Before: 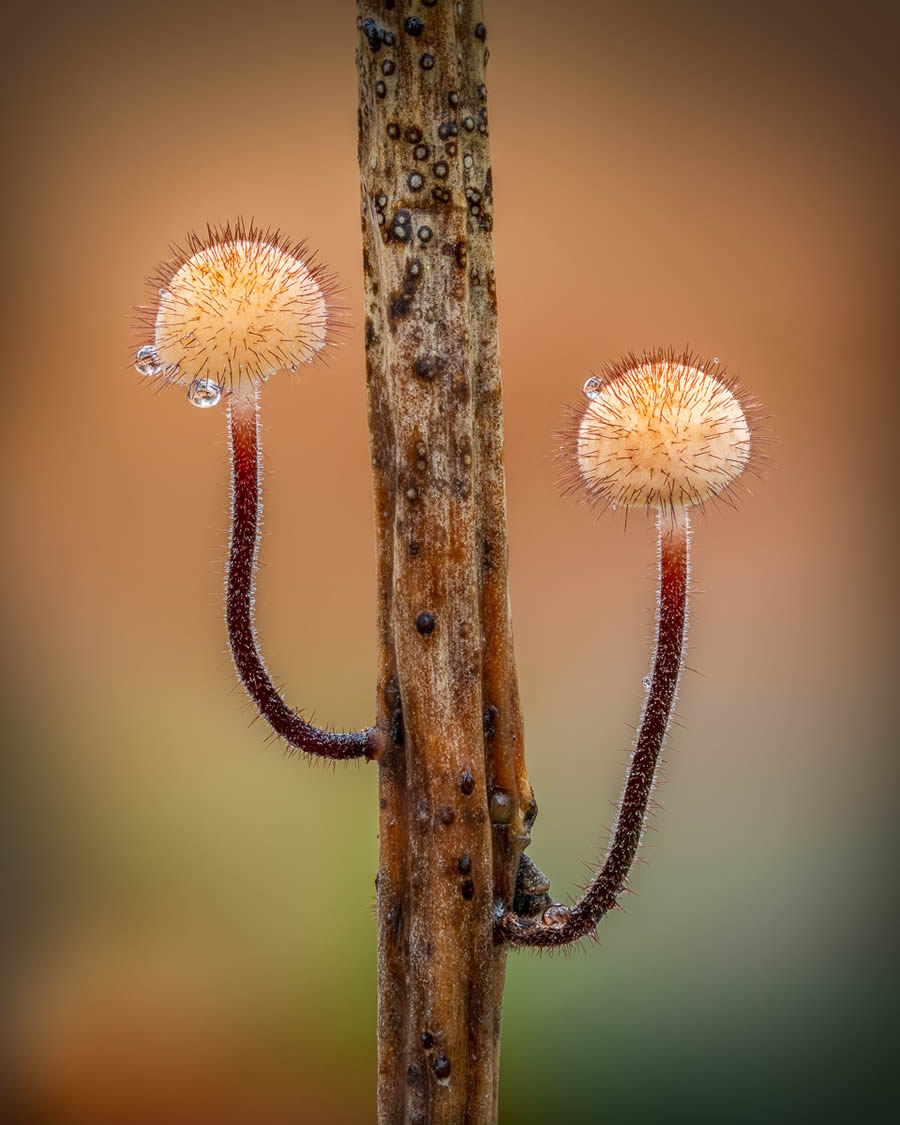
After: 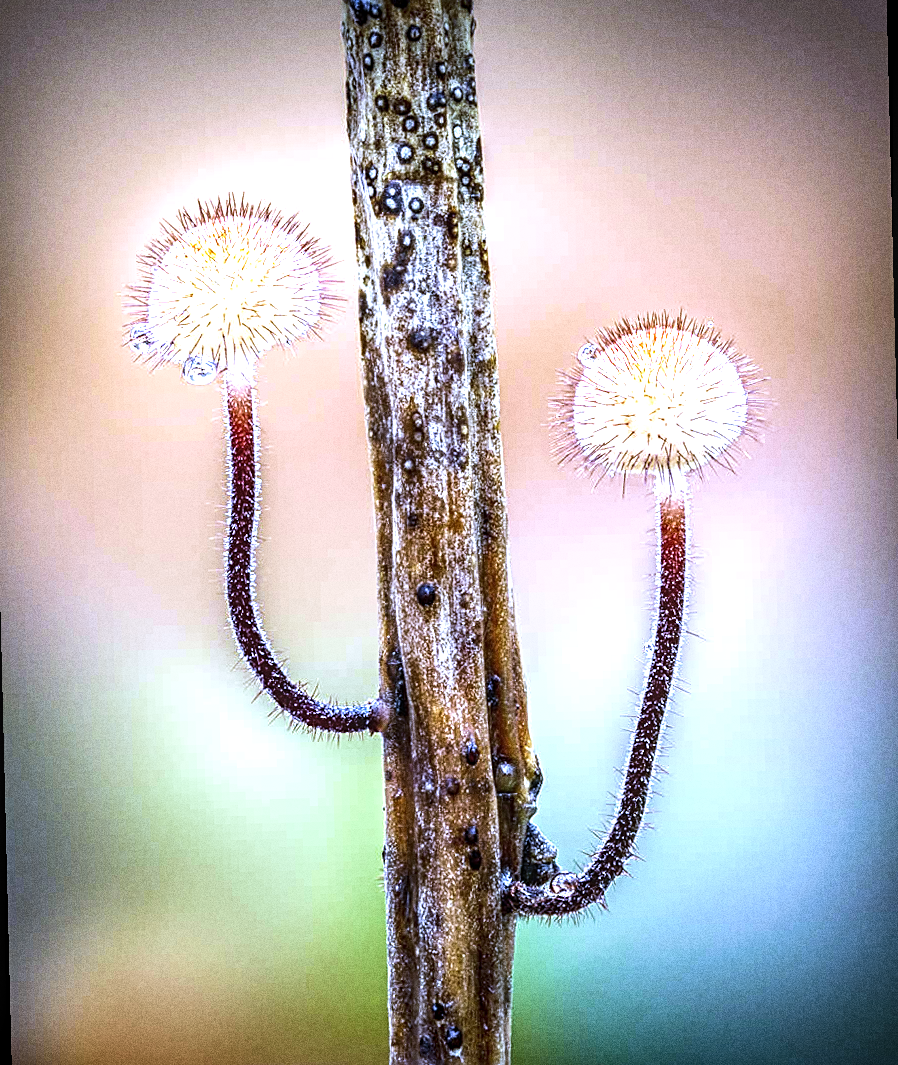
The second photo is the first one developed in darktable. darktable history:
tone equalizer: -8 EV -1.08 EV, -7 EV -1.01 EV, -6 EV -0.867 EV, -5 EV -0.578 EV, -3 EV 0.578 EV, -2 EV 0.867 EV, -1 EV 1.01 EV, +0 EV 1.08 EV, edges refinement/feathering 500, mask exposure compensation -1.57 EV, preserve details no
rotate and perspective: rotation -1.42°, crop left 0.016, crop right 0.984, crop top 0.035, crop bottom 0.965
local contrast: on, module defaults
velvia: on, module defaults
white balance: red 0.766, blue 1.537
grain: coarseness 0.09 ISO, strength 40%
sharpen: on, module defaults
exposure: black level correction 0, exposure 0.9 EV, compensate highlight preservation false
